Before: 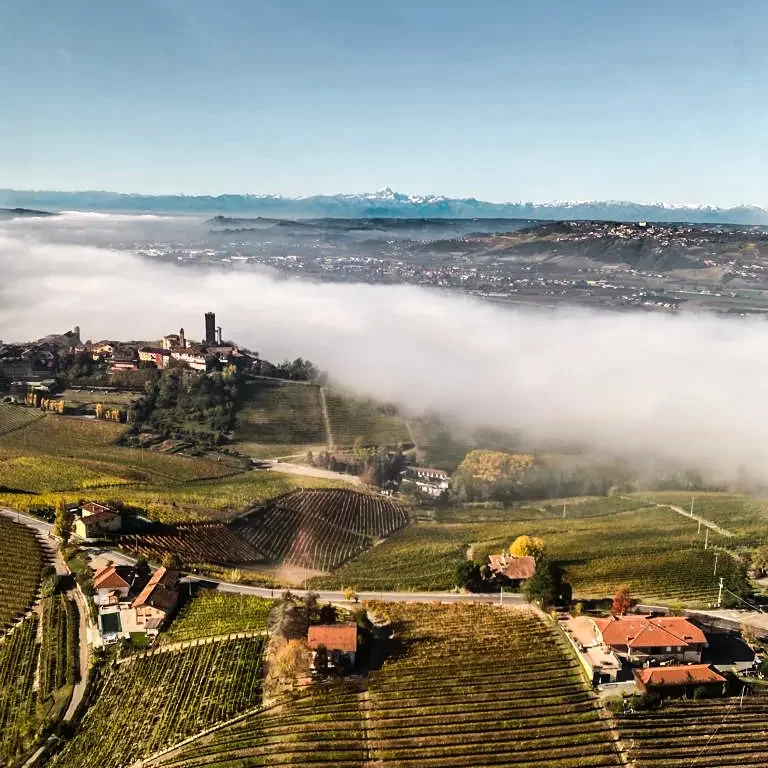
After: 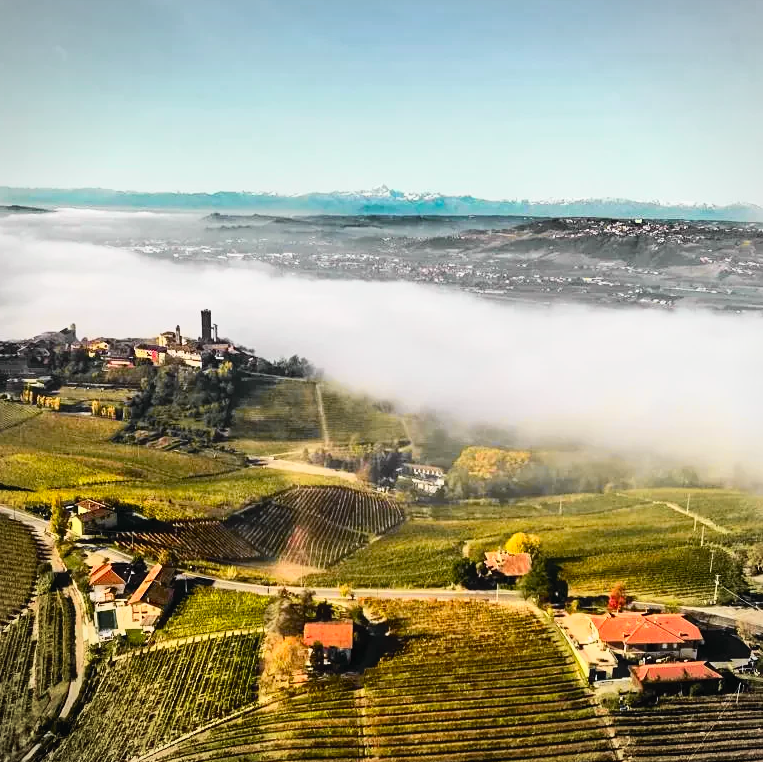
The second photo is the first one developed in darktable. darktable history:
tone curve: curves: ch0 [(0, 0.012) (0.093, 0.11) (0.345, 0.425) (0.457, 0.562) (0.628, 0.738) (0.839, 0.909) (0.998, 0.978)]; ch1 [(0, 0) (0.437, 0.408) (0.472, 0.47) (0.502, 0.497) (0.527, 0.523) (0.568, 0.577) (0.62, 0.66) (0.669, 0.748) (0.859, 0.899) (1, 1)]; ch2 [(0, 0) (0.33, 0.301) (0.421, 0.443) (0.473, 0.498) (0.509, 0.502) (0.535, 0.545) (0.549, 0.576) (0.644, 0.703) (1, 1)], color space Lab, independent channels, preserve colors none
crop and rotate: left 0.573%, top 0.392%, bottom 0.312%
color balance rgb: perceptual saturation grading › global saturation 10.342%
vignetting: fall-off start 91.56%, brightness -0.265
